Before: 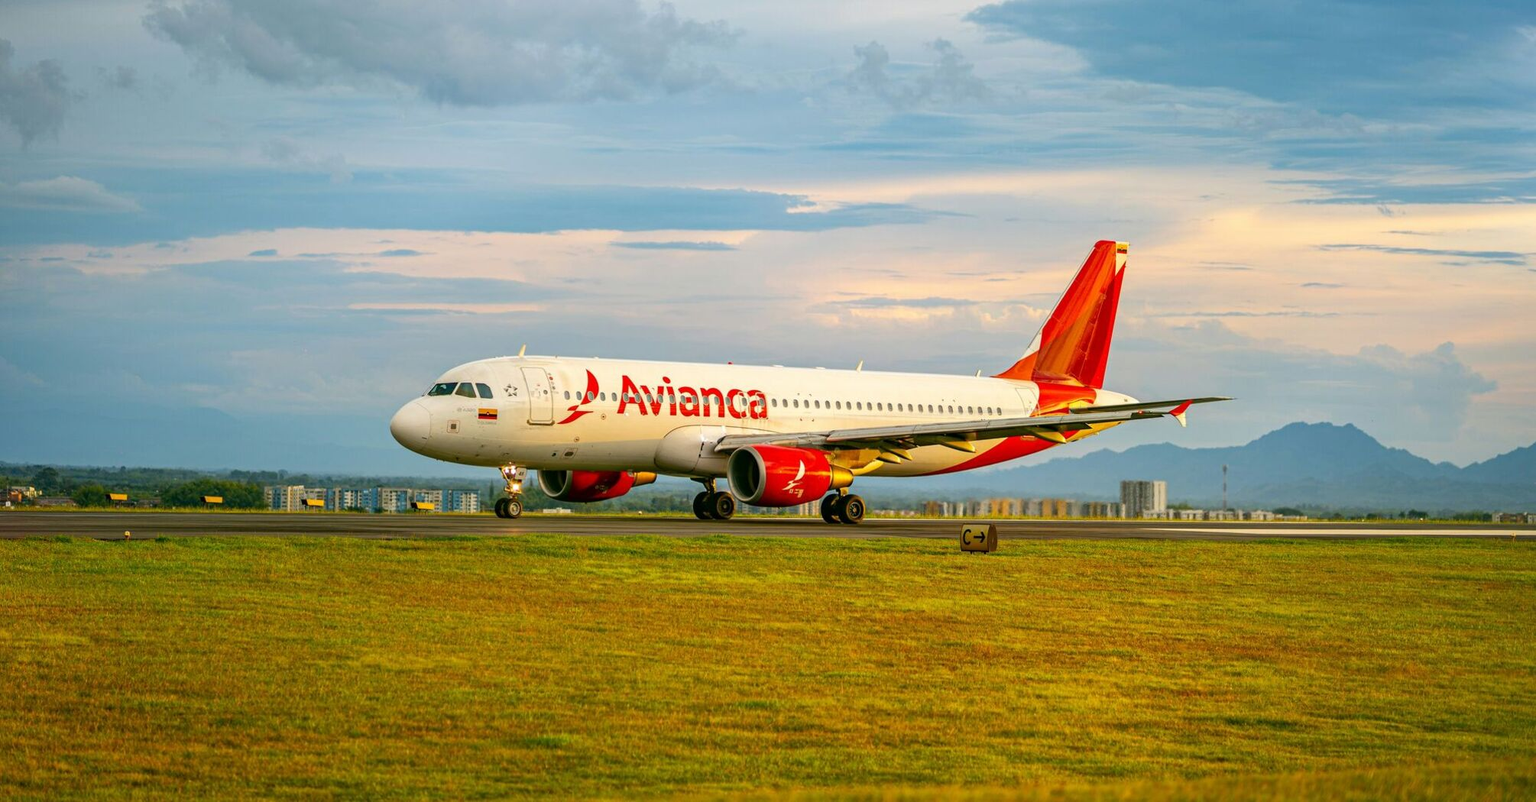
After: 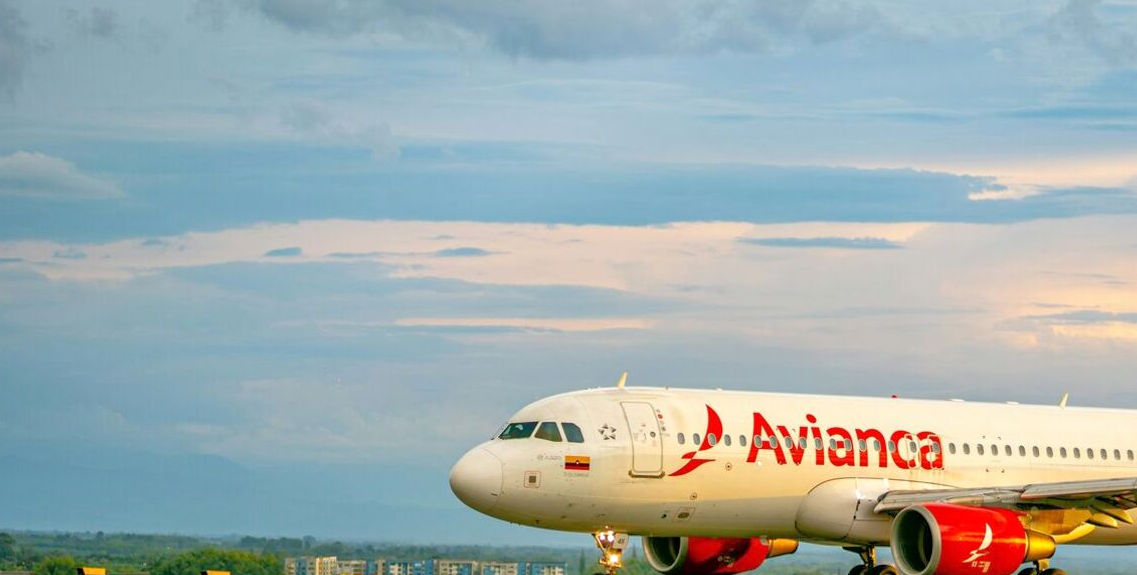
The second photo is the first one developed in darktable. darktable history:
tone equalizer: -7 EV 0.141 EV, -6 EV 0.627 EV, -5 EV 1.18 EV, -4 EV 1.33 EV, -3 EV 1.18 EV, -2 EV 0.6 EV, -1 EV 0.16 EV, smoothing 1
crop and rotate: left 3.065%, top 7.604%, right 40.328%, bottom 37.545%
